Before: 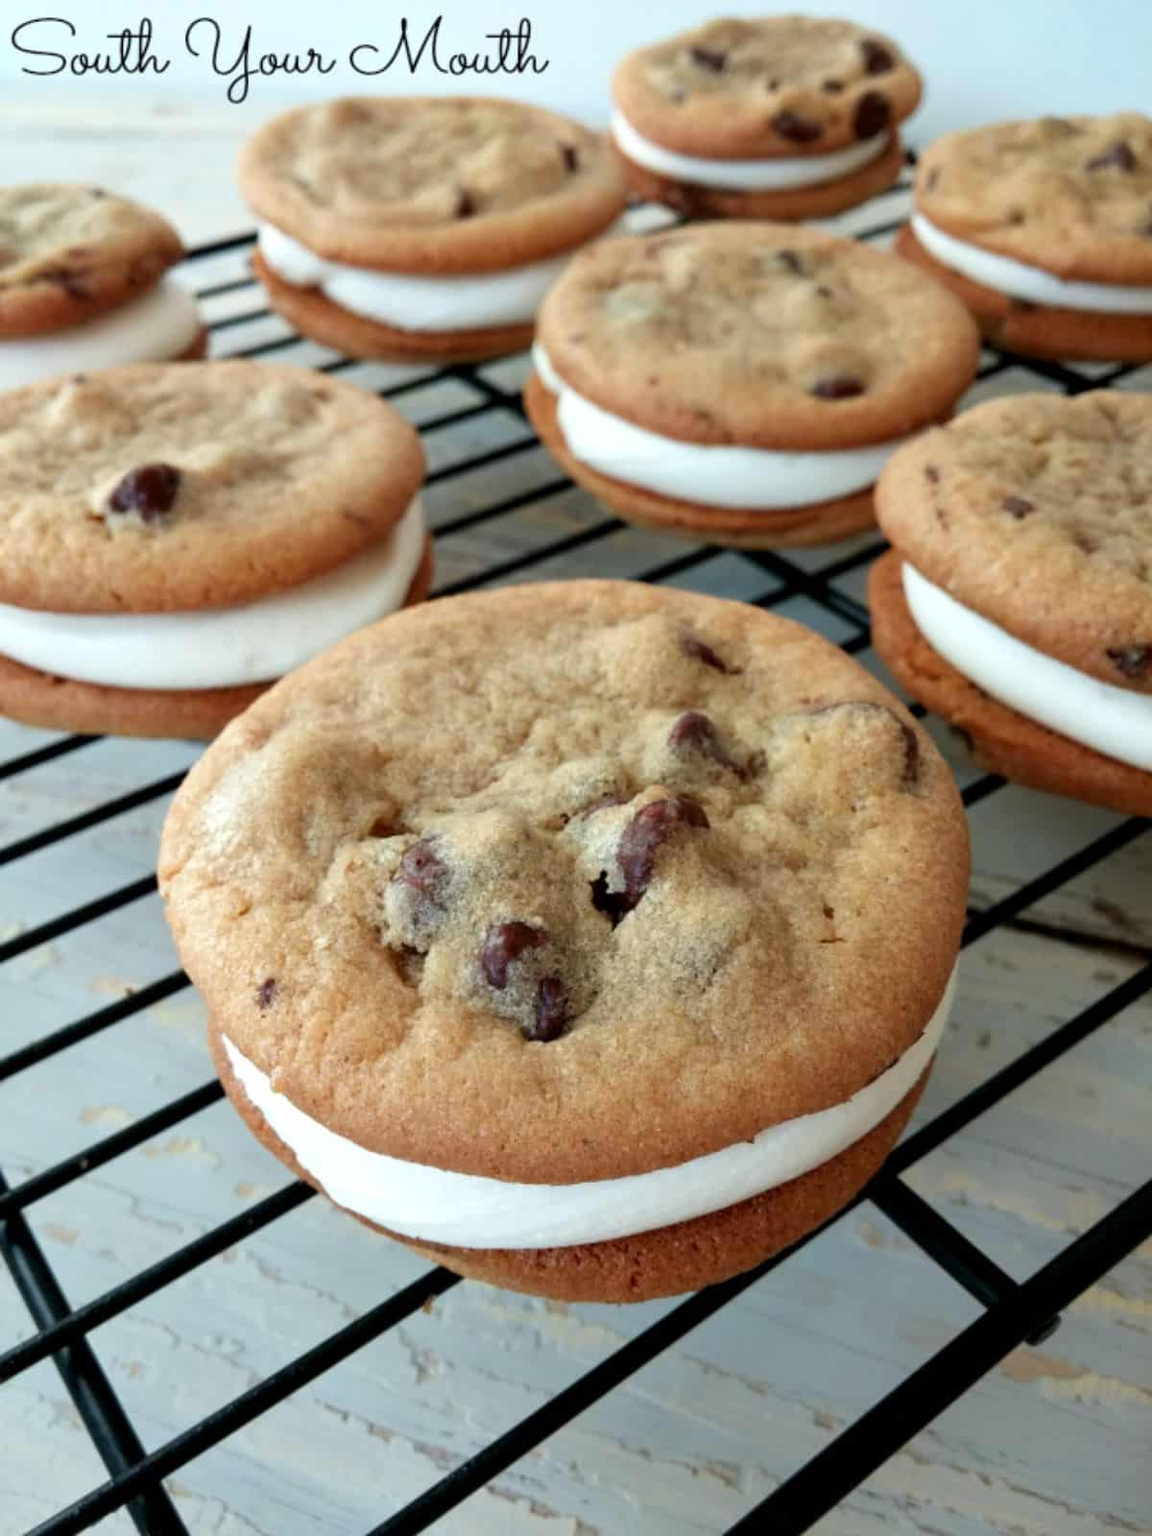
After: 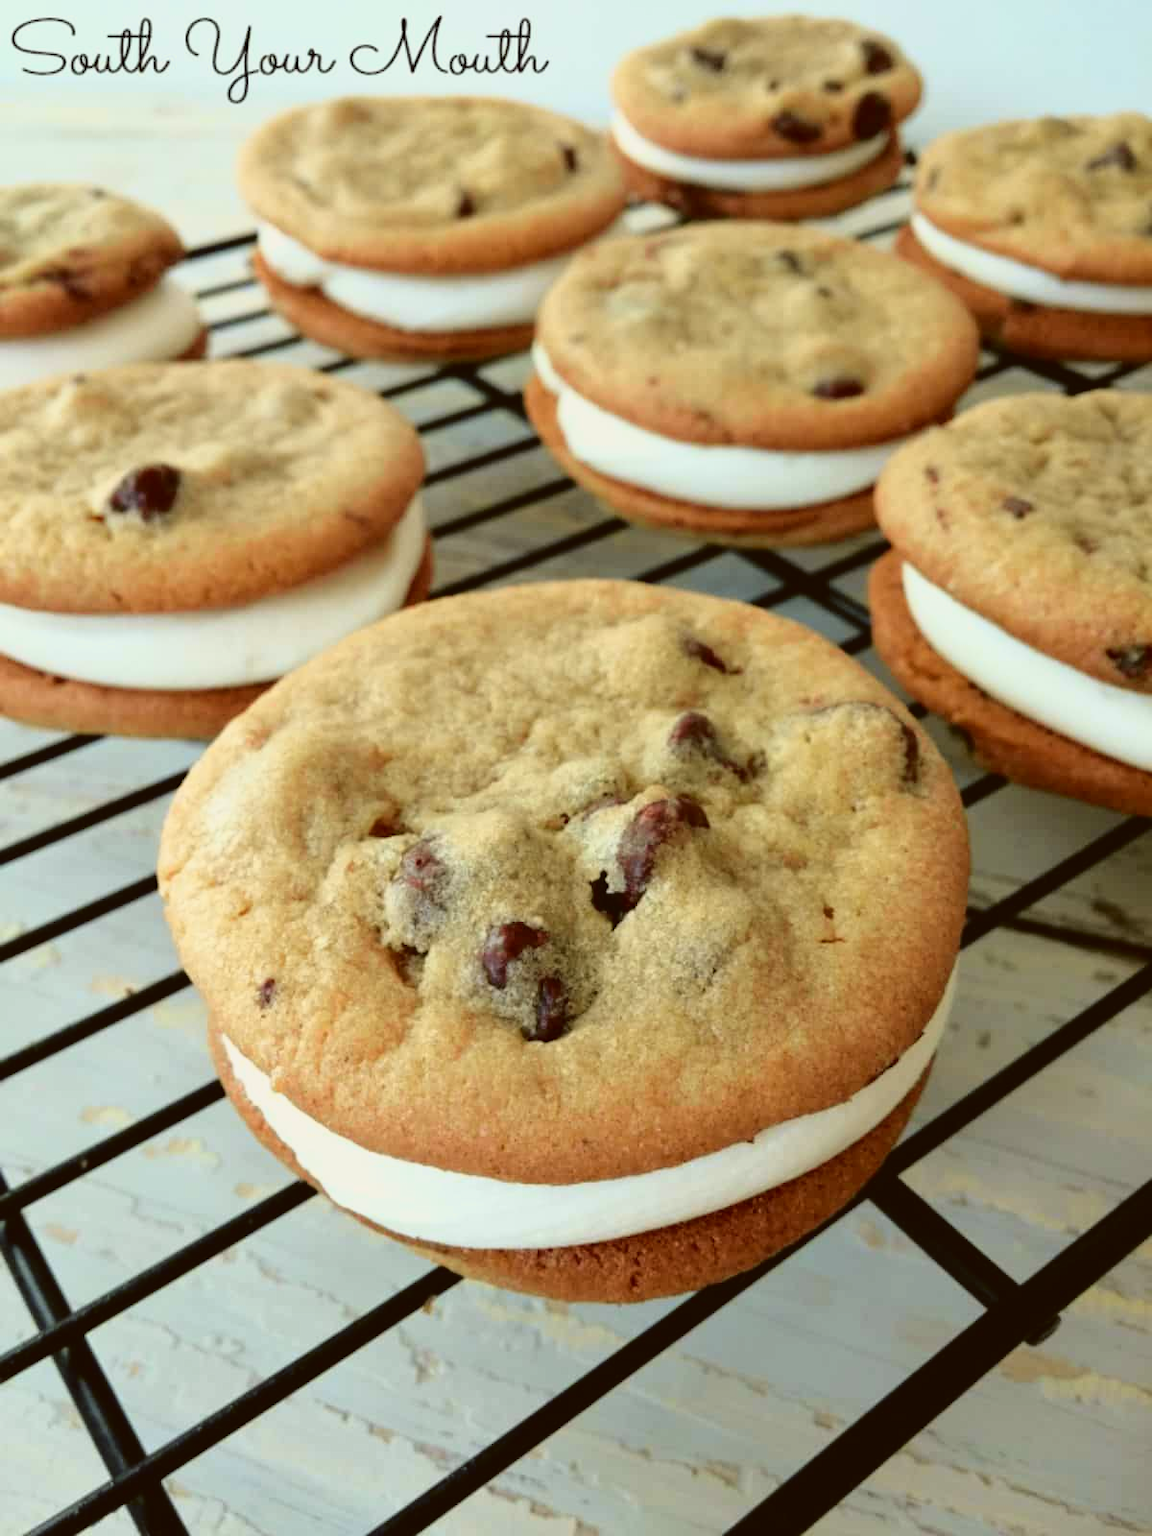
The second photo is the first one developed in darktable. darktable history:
white balance: red 0.967, blue 1.049
color balance: lift [1.005, 1.002, 0.998, 0.998], gamma [1, 1.021, 1.02, 0.979], gain [0.923, 1.066, 1.056, 0.934]
tone curve: curves: ch0 [(0, 0.021) (0.049, 0.044) (0.152, 0.14) (0.328, 0.377) (0.473, 0.543) (0.641, 0.705) (0.85, 0.894) (1, 0.969)]; ch1 [(0, 0) (0.302, 0.331) (0.433, 0.432) (0.472, 0.47) (0.502, 0.503) (0.527, 0.521) (0.564, 0.58) (0.614, 0.626) (0.677, 0.701) (0.859, 0.885) (1, 1)]; ch2 [(0, 0) (0.33, 0.301) (0.447, 0.44) (0.487, 0.496) (0.502, 0.516) (0.535, 0.563) (0.565, 0.593) (0.608, 0.638) (1, 1)], color space Lab, independent channels, preserve colors none
